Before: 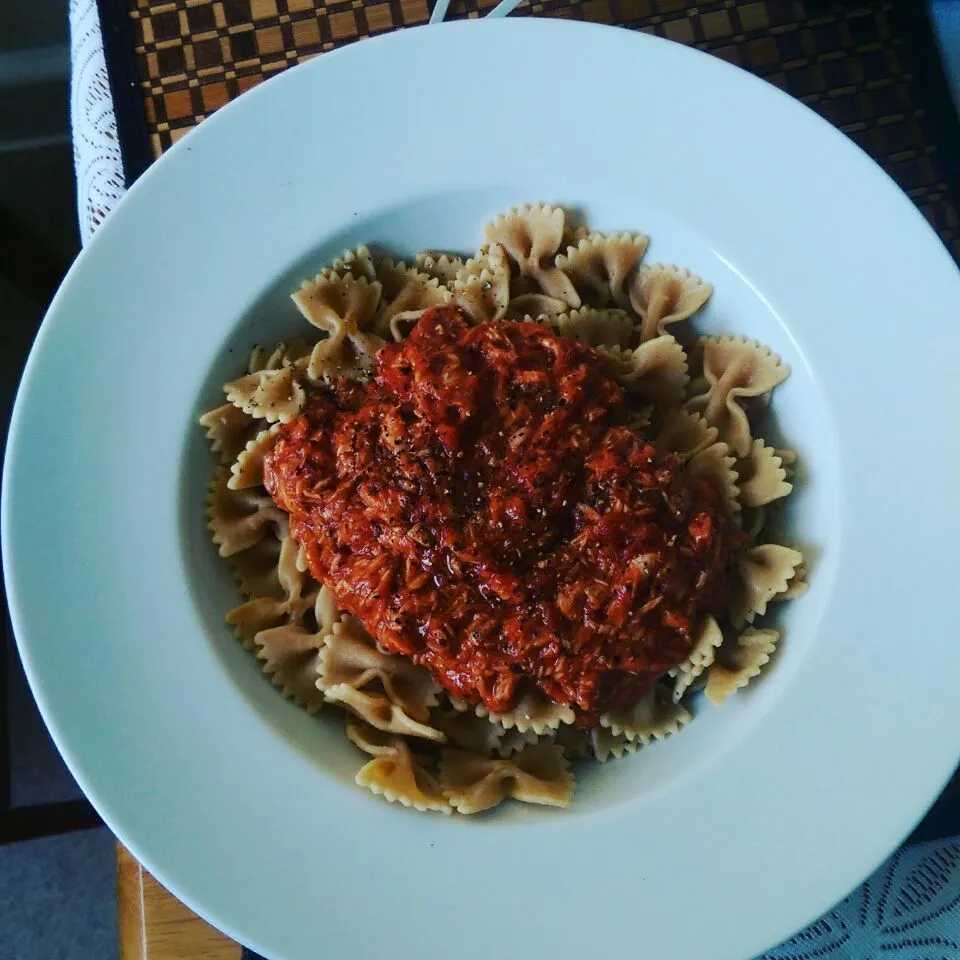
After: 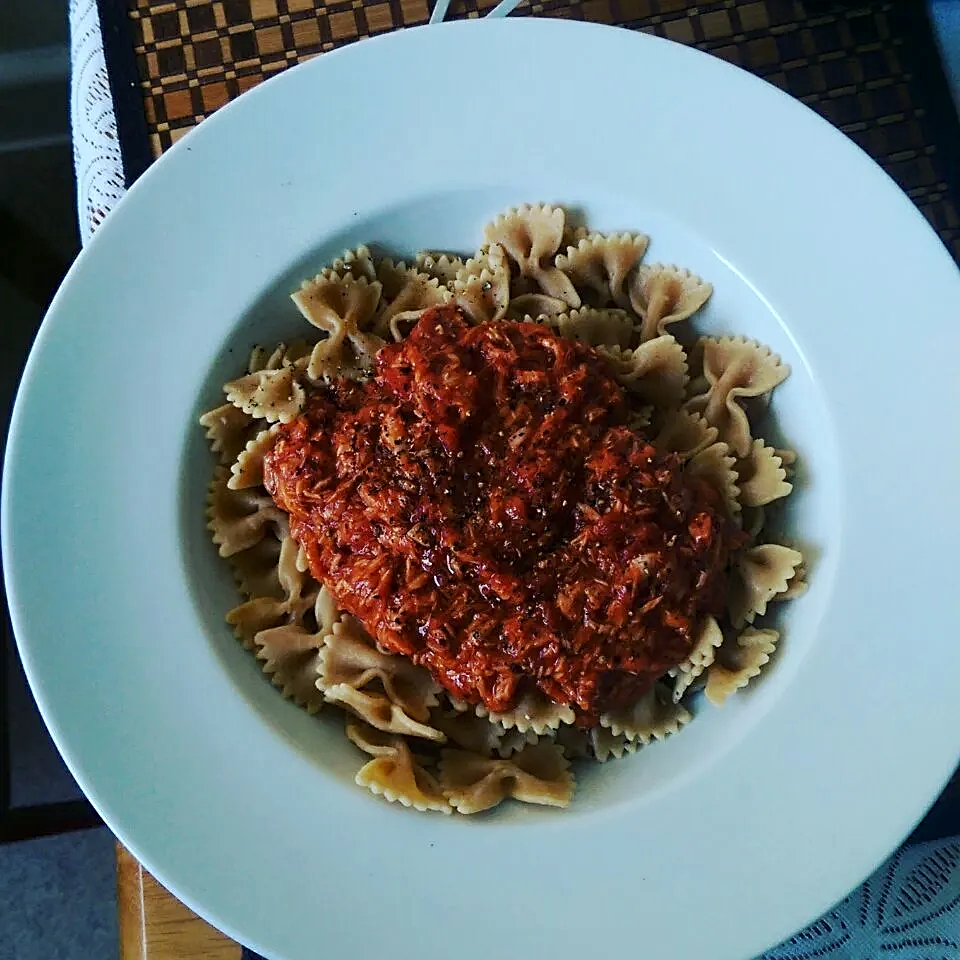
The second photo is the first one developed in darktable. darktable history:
local contrast: highlights 100%, shadows 102%, detail 119%, midtone range 0.2
sharpen: on, module defaults
